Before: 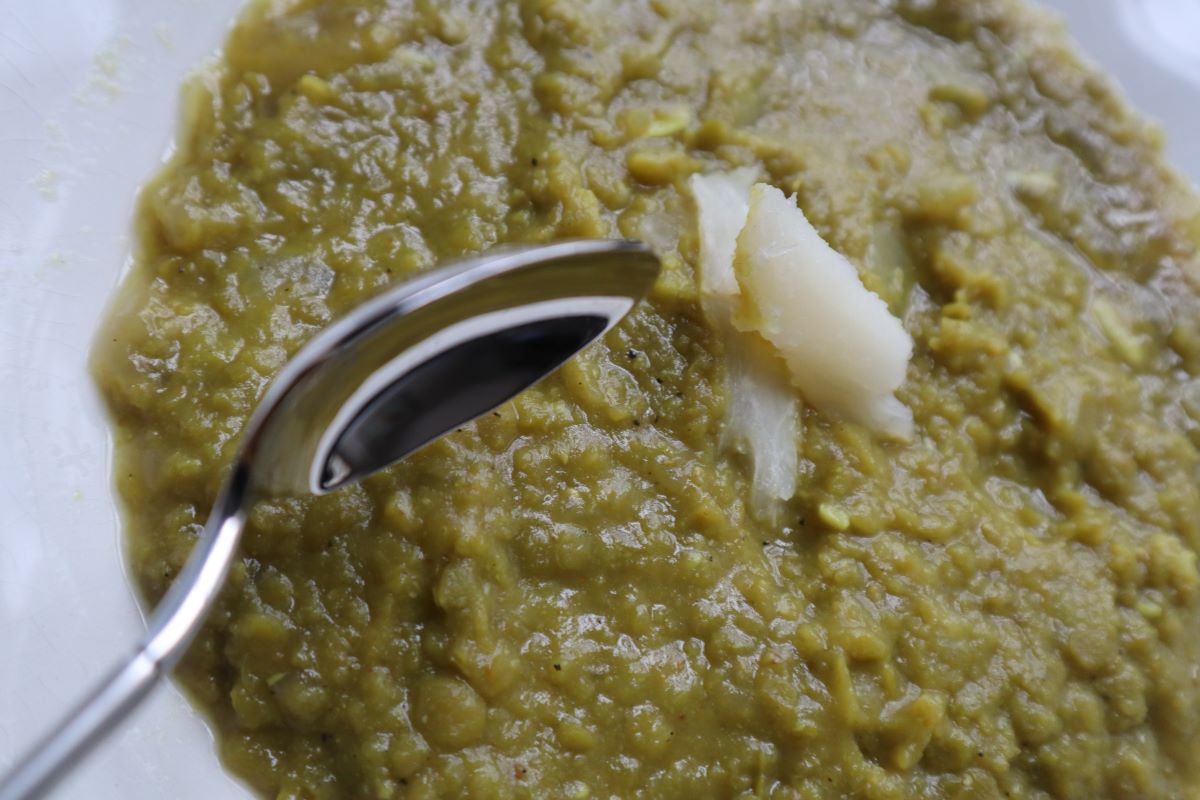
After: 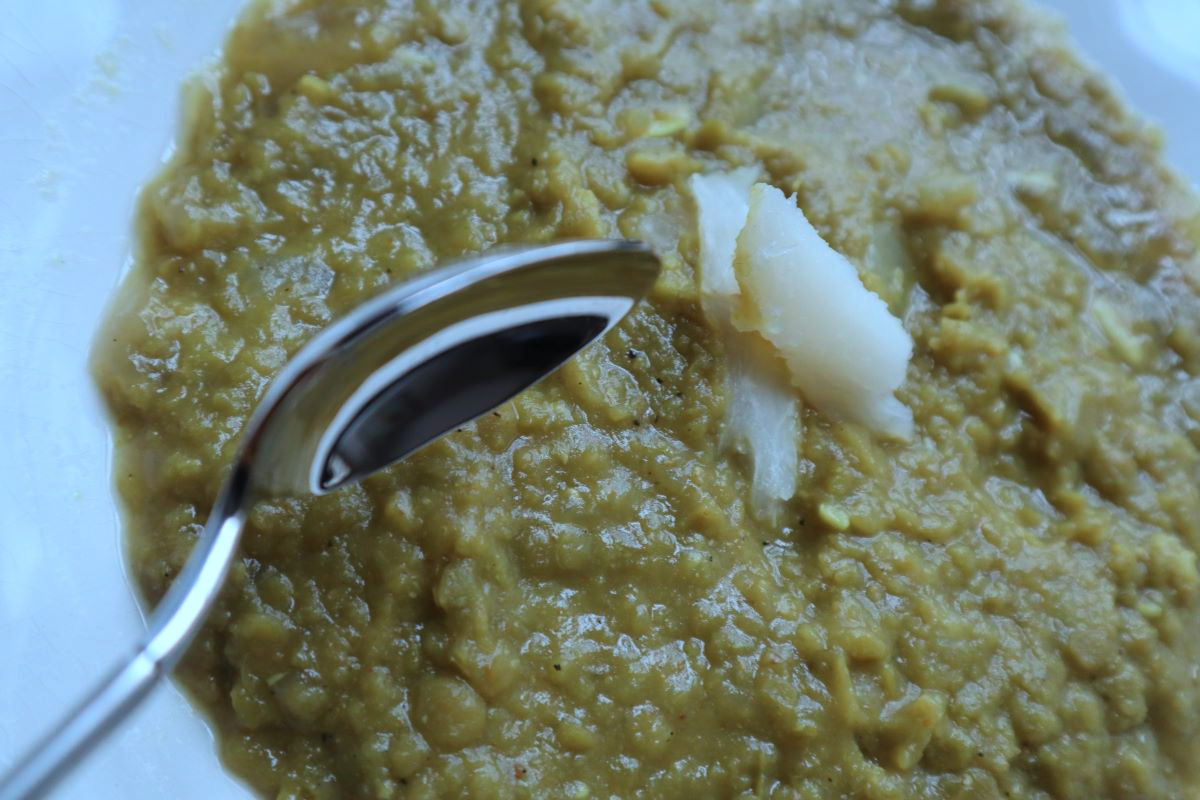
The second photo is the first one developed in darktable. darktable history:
color correction: highlights a* -9.73, highlights b* -21.22
